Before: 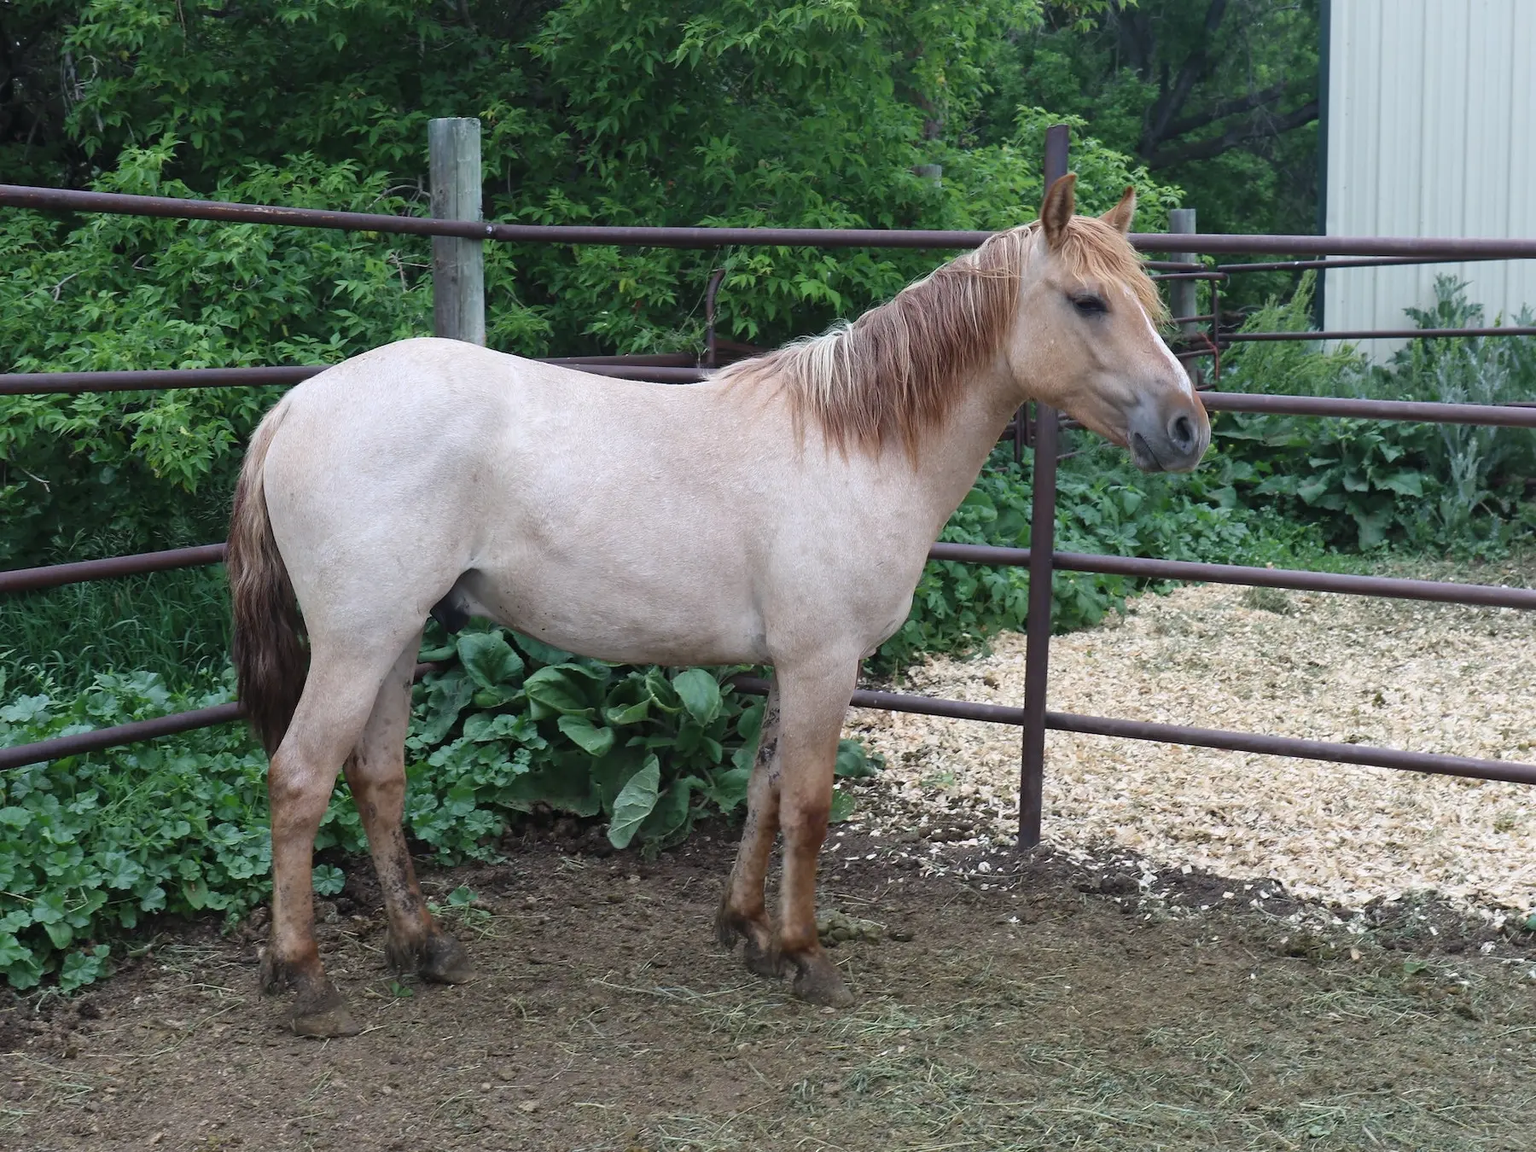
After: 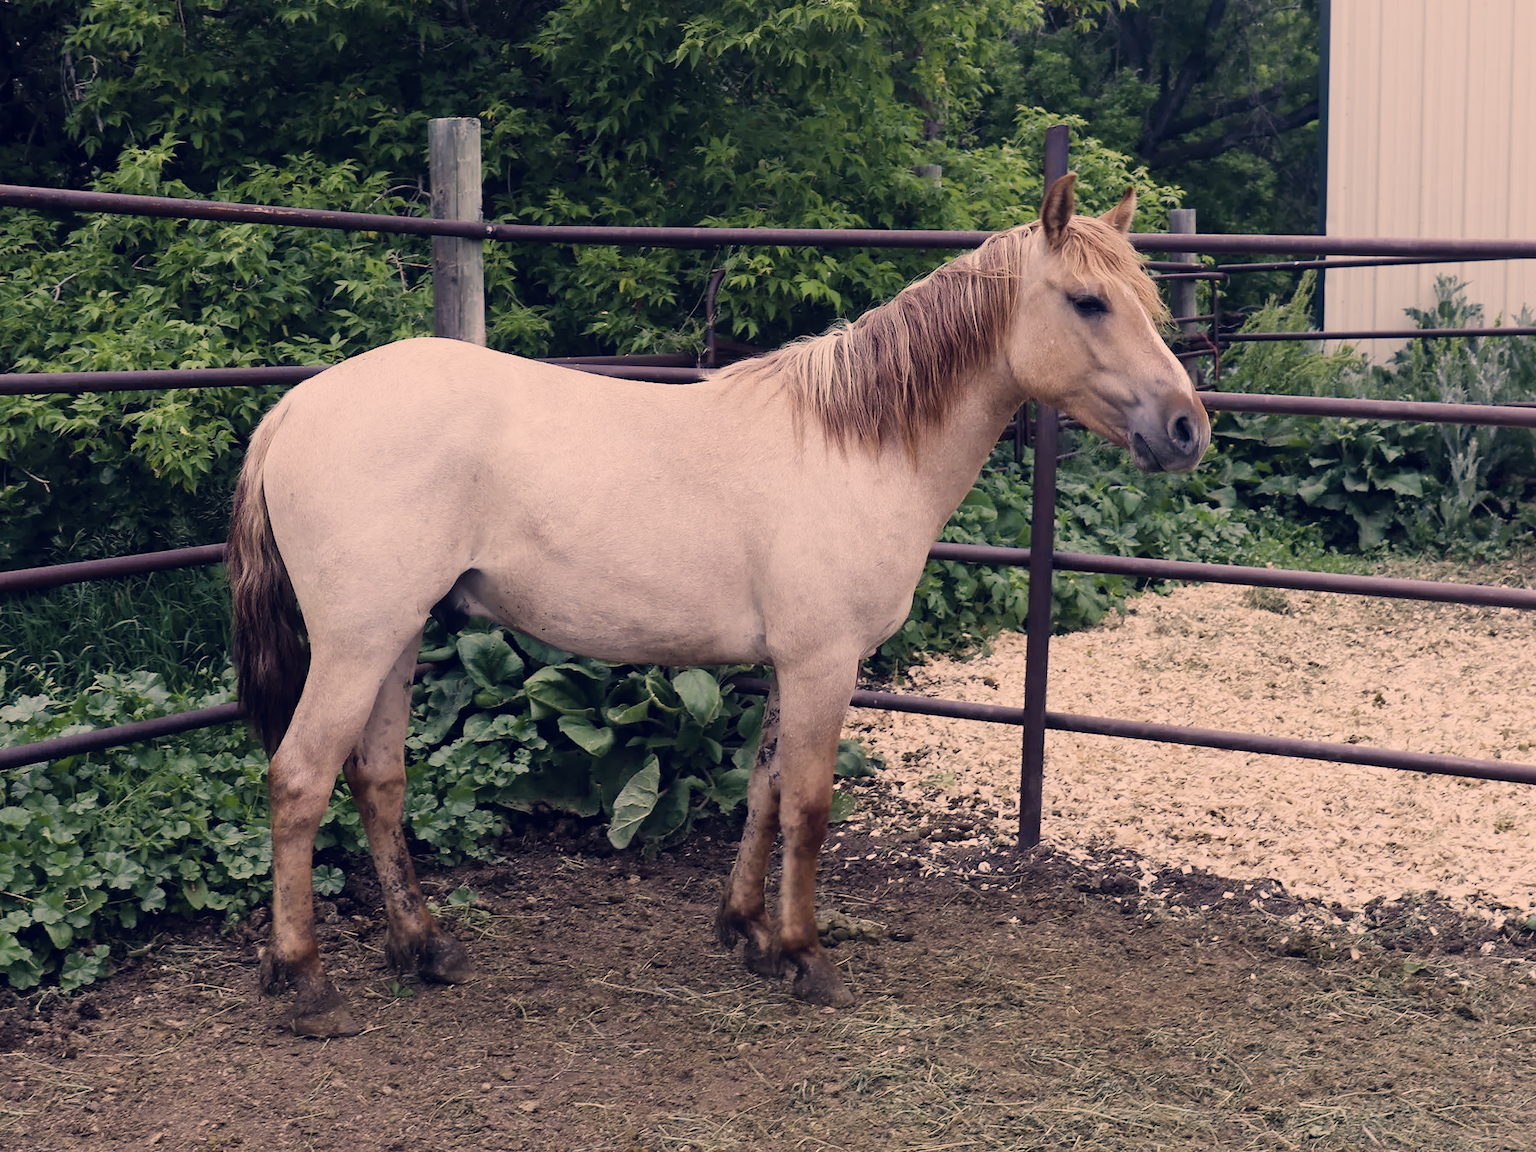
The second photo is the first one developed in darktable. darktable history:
color correction: highlights a* 19.59, highlights b* 27.49, shadows a* 3.46, shadows b* -17.28, saturation 0.73
sigmoid: on, module defaults
